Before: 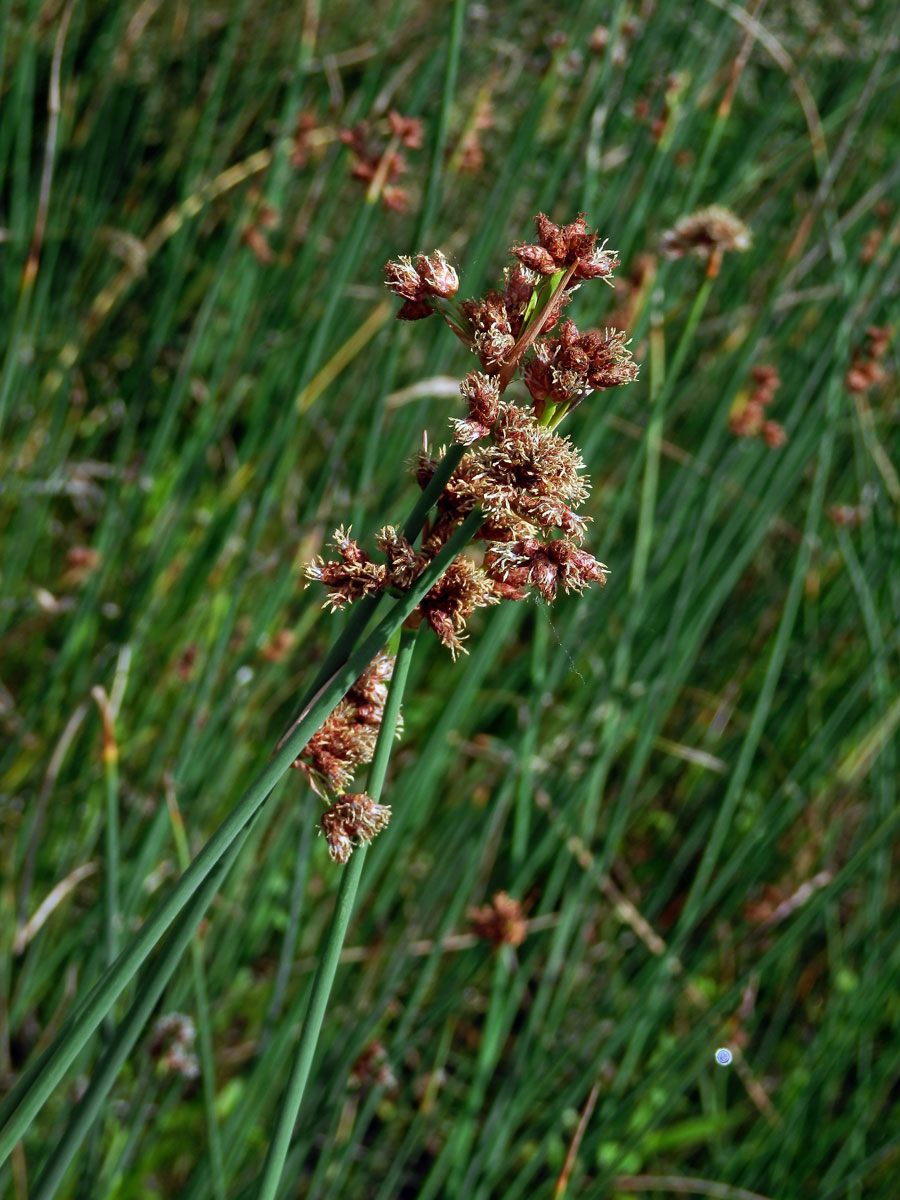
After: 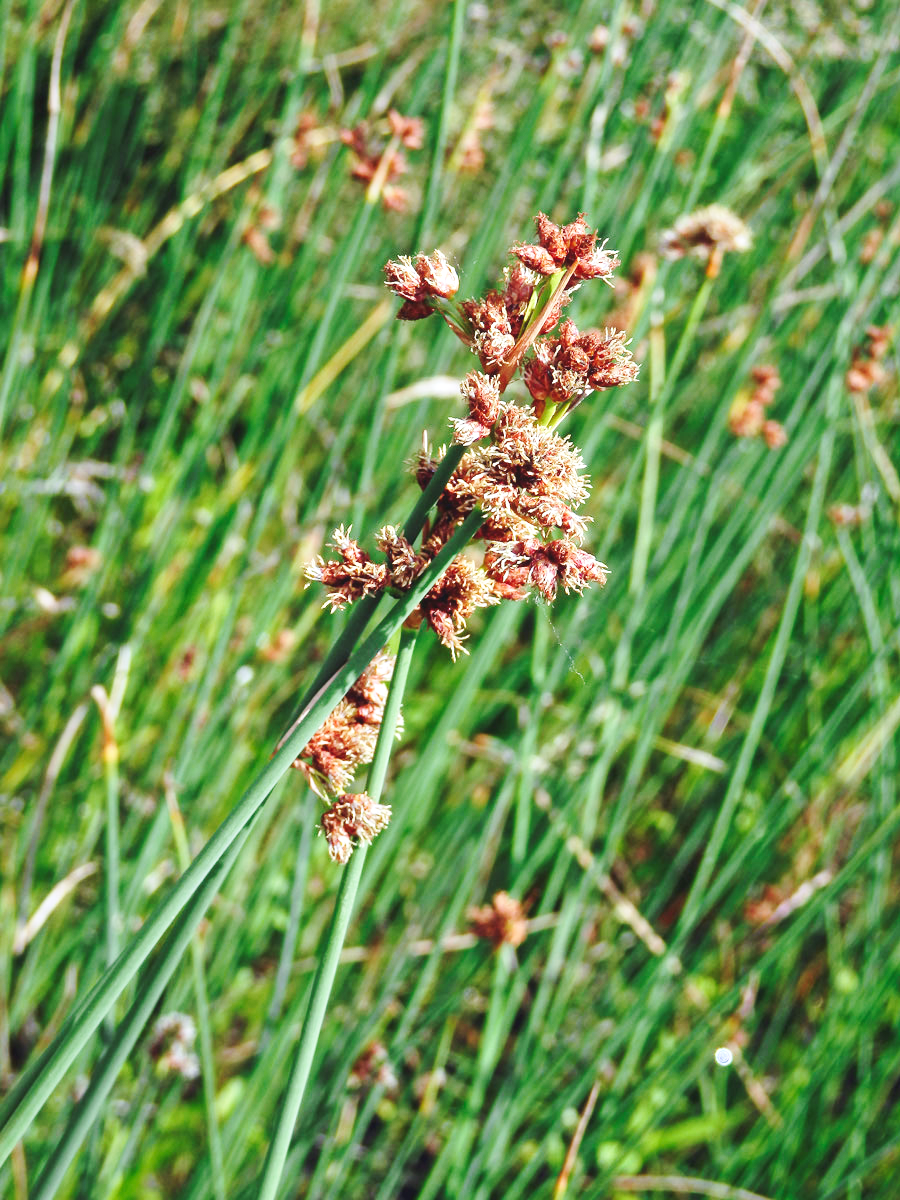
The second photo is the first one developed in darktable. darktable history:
exposure: black level correction 0, exposure 0.703 EV, compensate exposure bias true, compensate highlight preservation false
base curve: curves: ch0 [(0, 0.007) (0.028, 0.063) (0.121, 0.311) (0.46, 0.743) (0.859, 0.957) (1, 1)], preserve colors none
